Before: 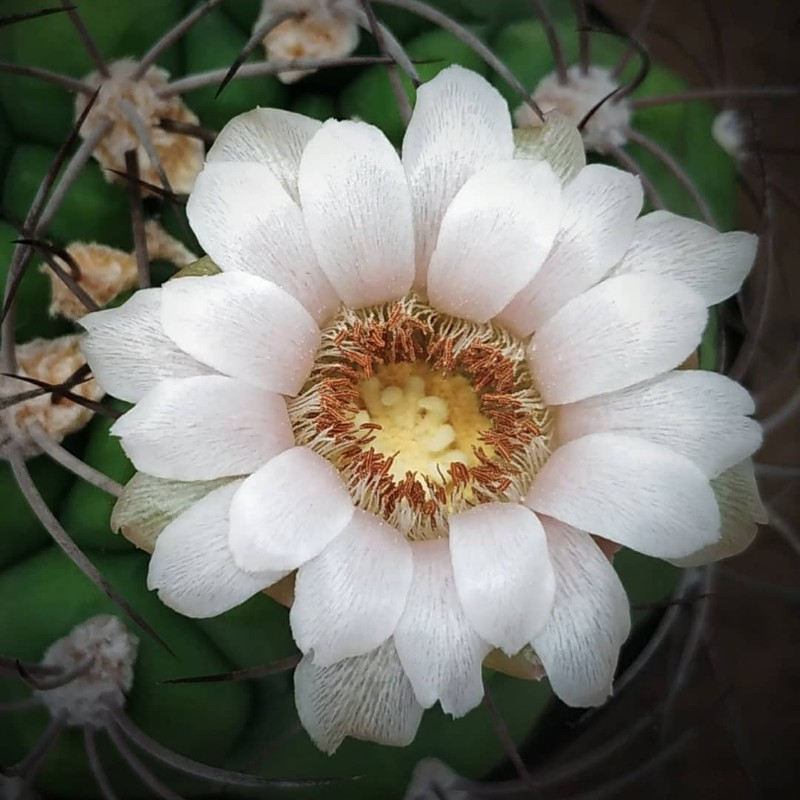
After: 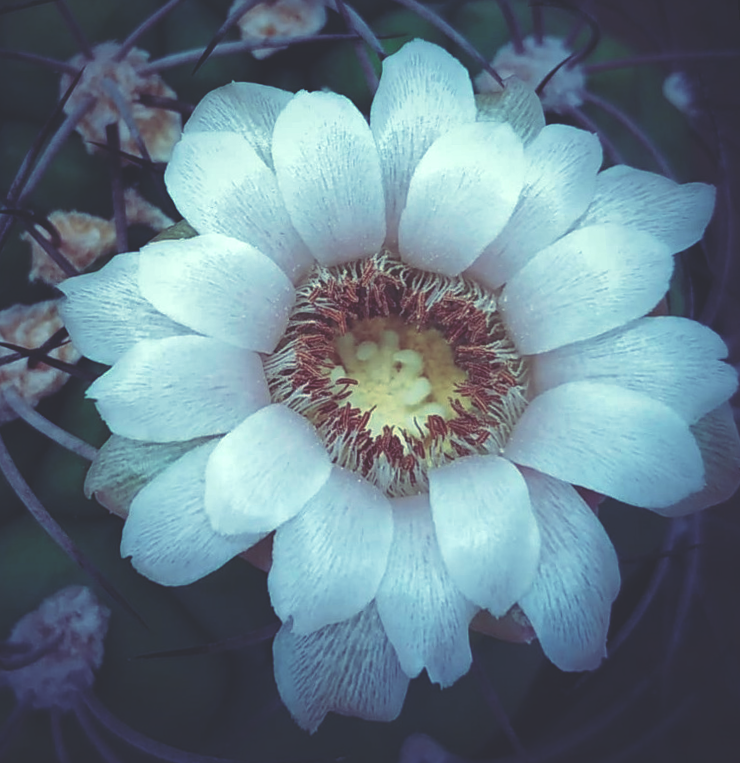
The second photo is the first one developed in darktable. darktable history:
rotate and perspective: rotation -1.68°, lens shift (vertical) -0.146, crop left 0.049, crop right 0.912, crop top 0.032, crop bottom 0.96
rgb curve: curves: ch0 [(0, 0.186) (0.314, 0.284) (0.576, 0.466) (0.805, 0.691) (0.936, 0.886)]; ch1 [(0, 0.186) (0.314, 0.284) (0.581, 0.534) (0.771, 0.746) (0.936, 0.958)]; ch2 [(0, 0.216) (0.275, 0.39) (1, 1)], mode RGB, independent channels, compensate middle gray true, preserve colors none
